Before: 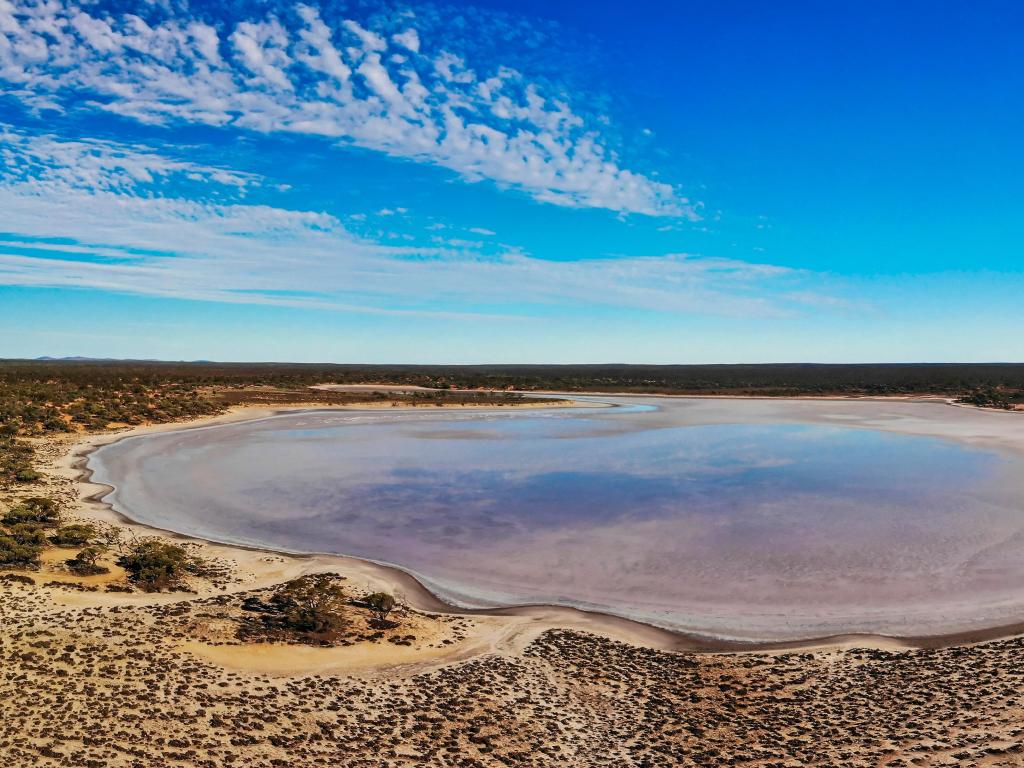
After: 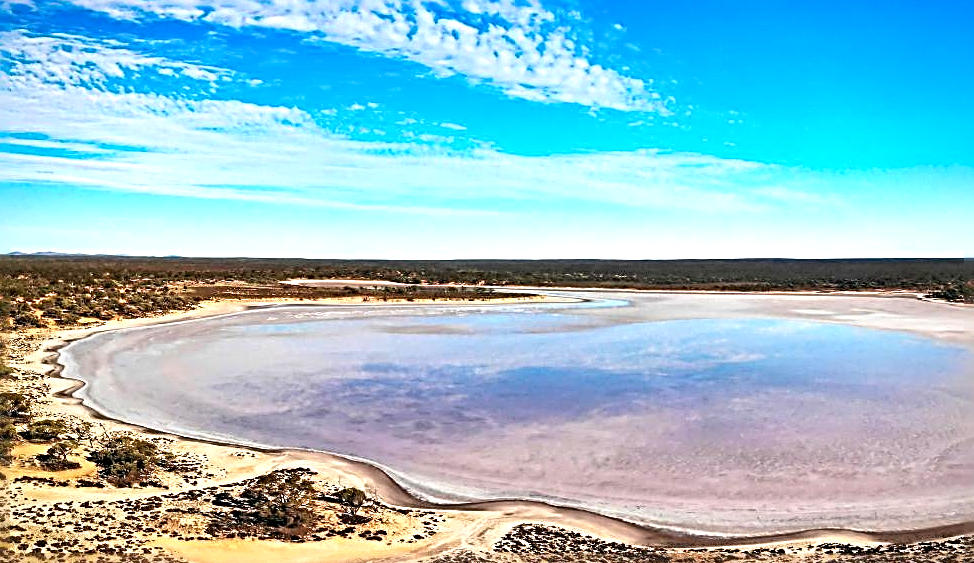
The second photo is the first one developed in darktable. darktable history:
crop and rotate: left 2.873%, top 13.735%, right 1.925%, bottom 12.893%
vignetting: brightness -0.373, saturation 0.016
exposure: black level correction 0.001, exposure 0.959 EV, compensate highlight preservation false
sharpen: radius 3.651, amount 0.944
